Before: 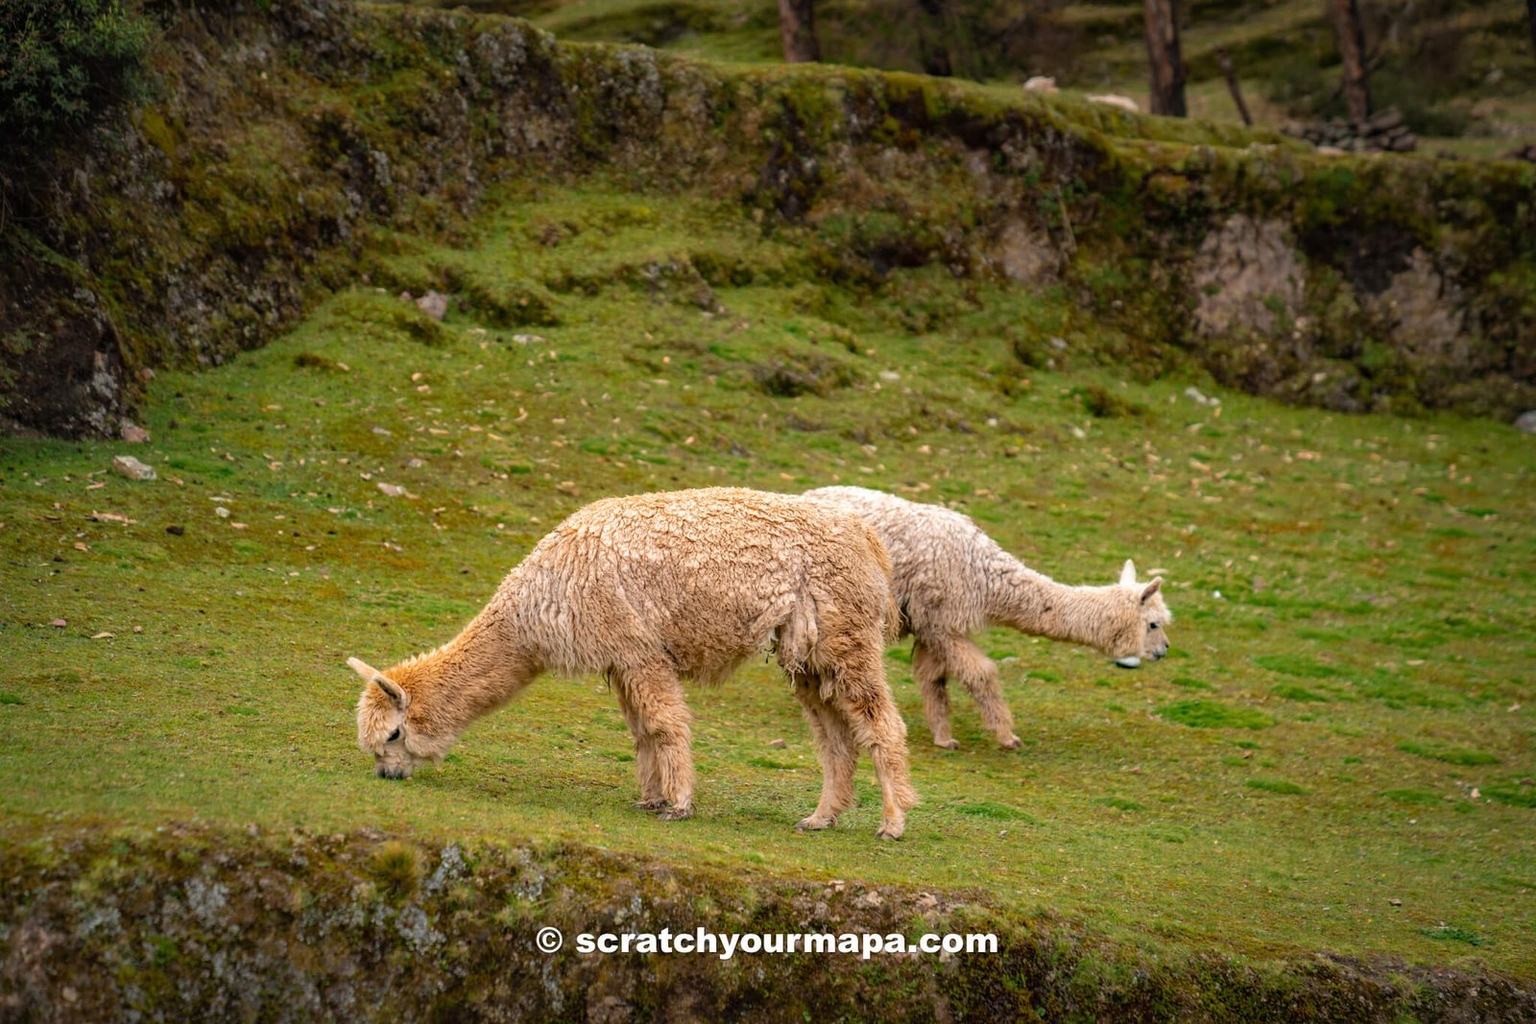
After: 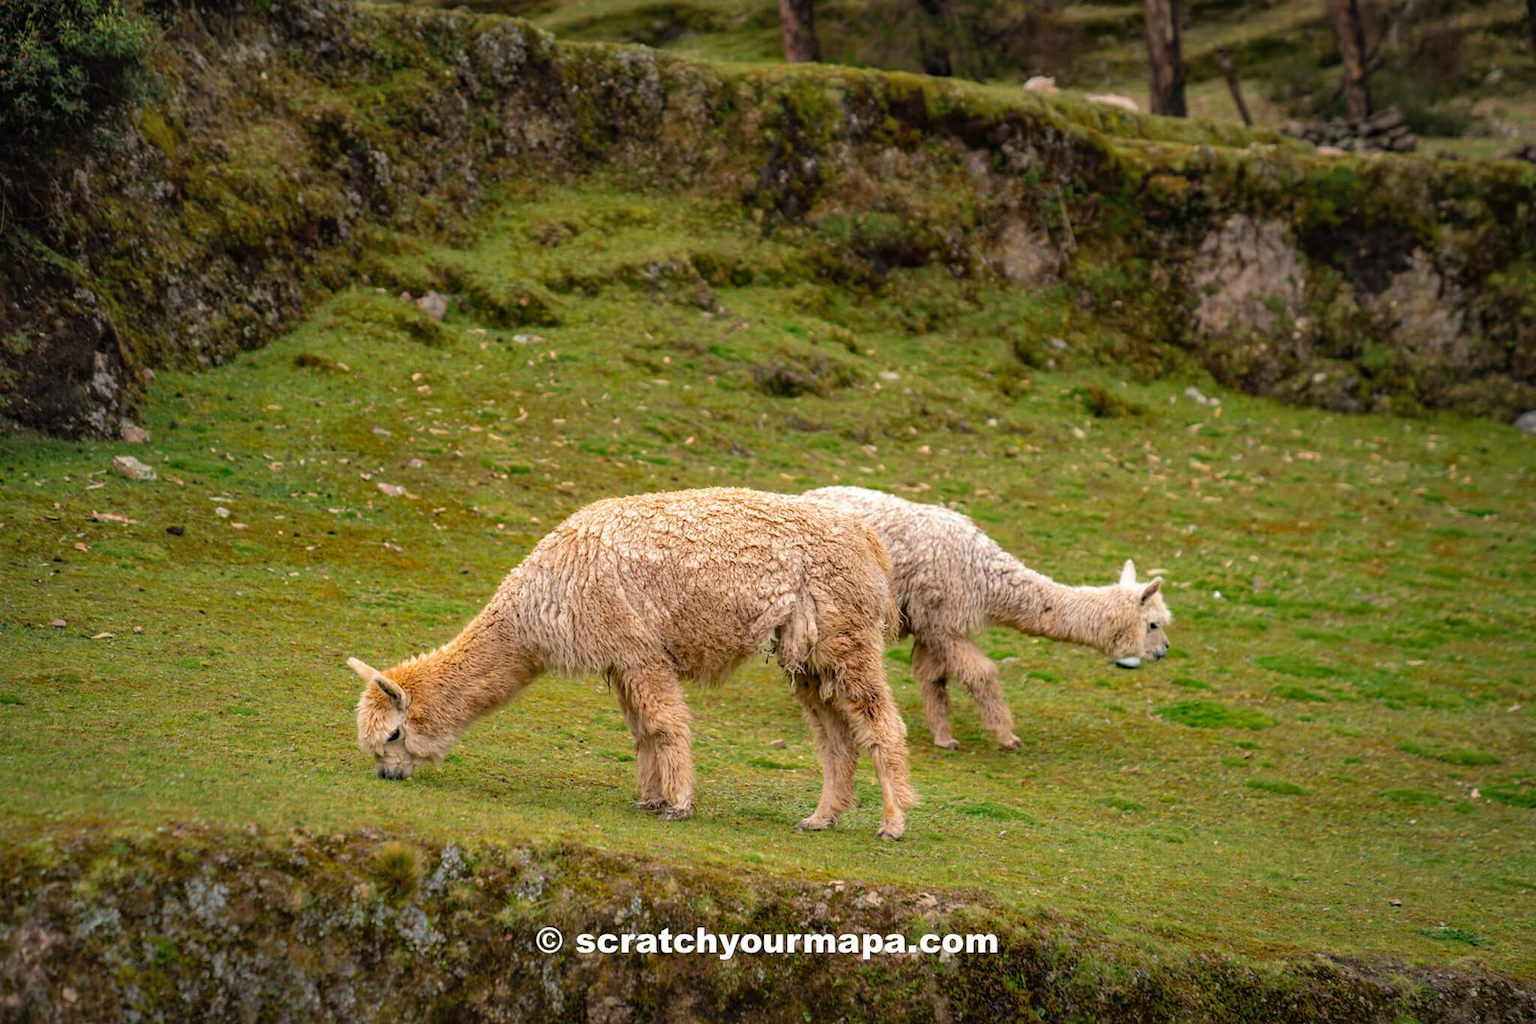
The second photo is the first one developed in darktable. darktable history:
shadows and highlights: shadows 36.81, highlights -27.27, soften with gaussian
